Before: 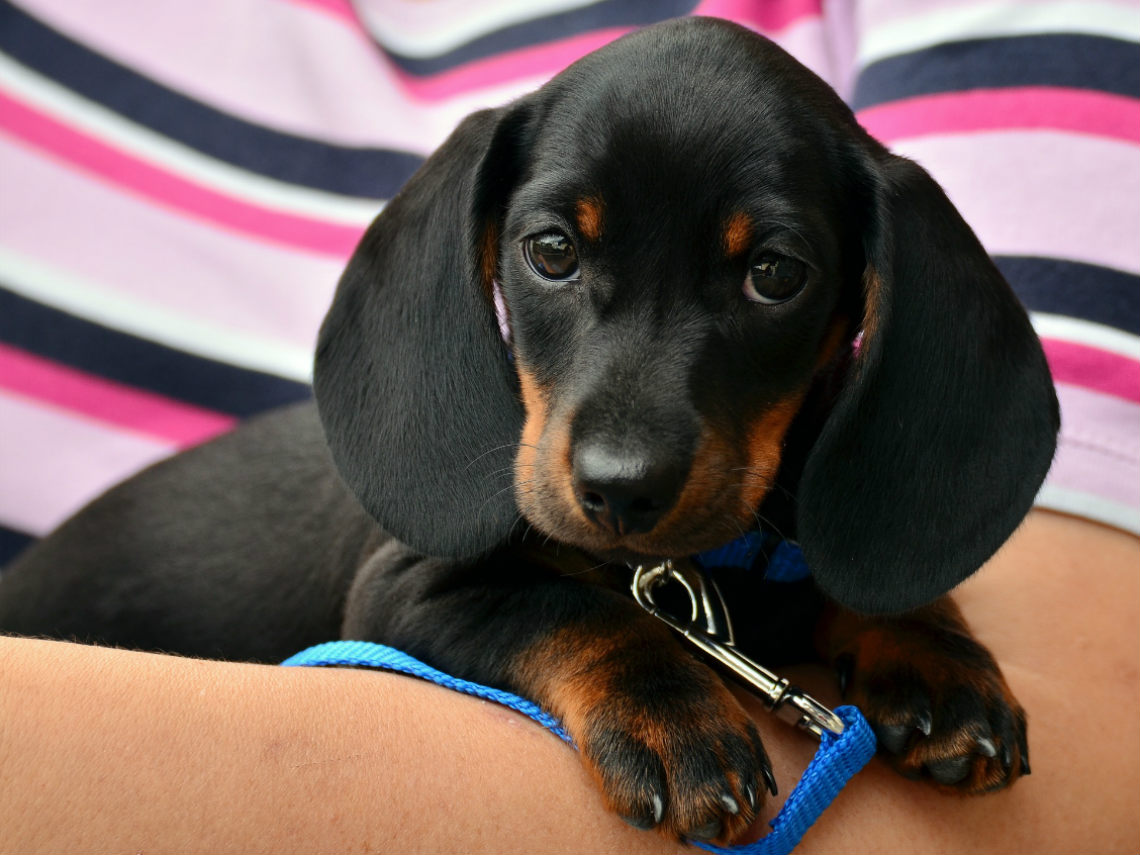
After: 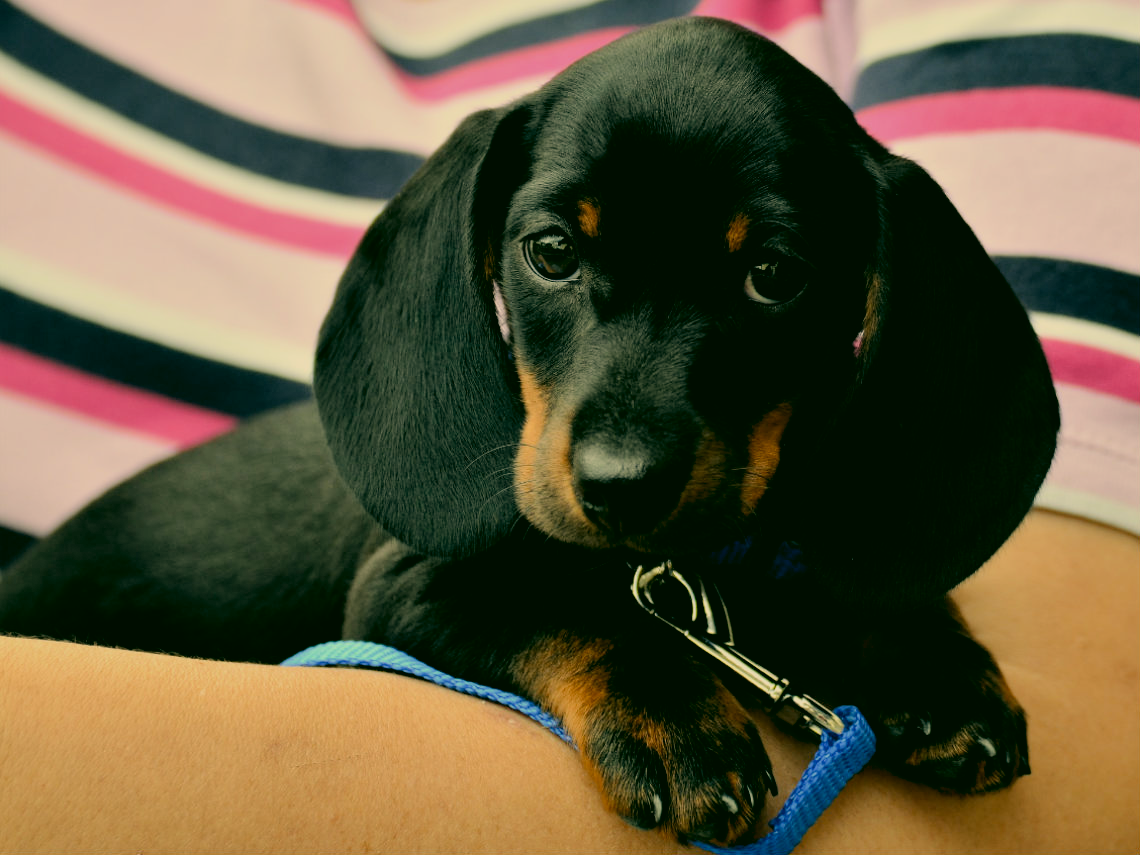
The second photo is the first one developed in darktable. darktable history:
color correction: highlights a* 4.67, highlights b* 23.66, shadows a* -16.38, shadows b* 3.9
filmic rgb: black relative exposure -7.56 EV, white relative exposure 4.61 EV, target black luminance 0%, hardness 3.55, latitude 50.34%, contrast 1.041, highlights saturation mix 8.91%, shadows ↔ highlights balance -0.17%
